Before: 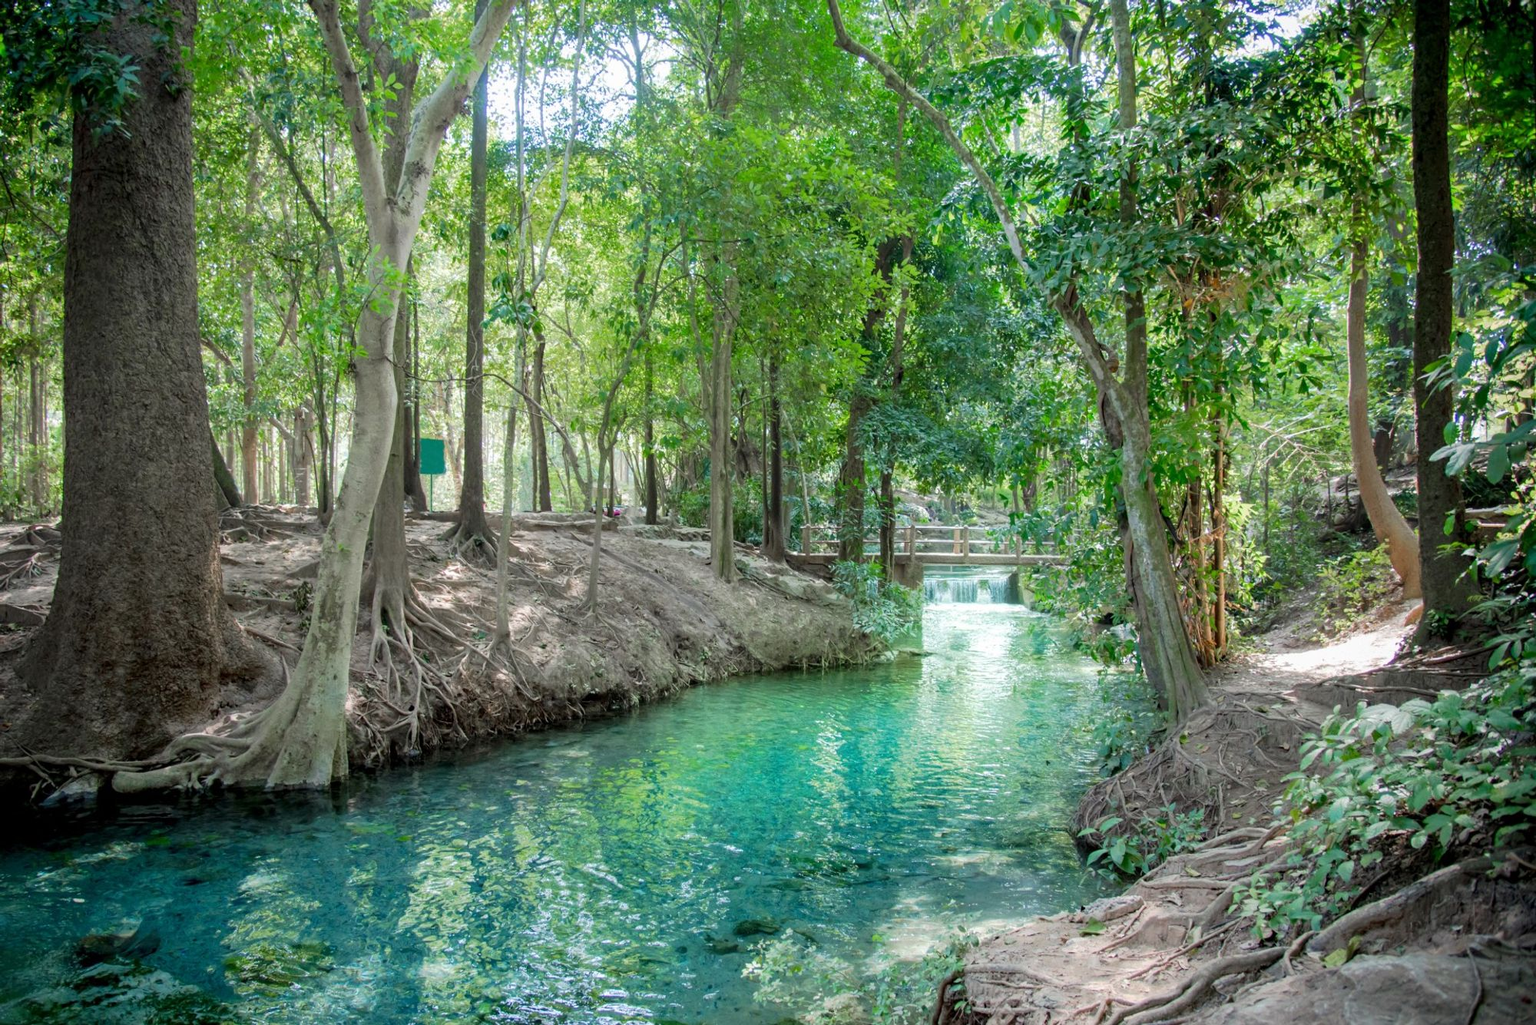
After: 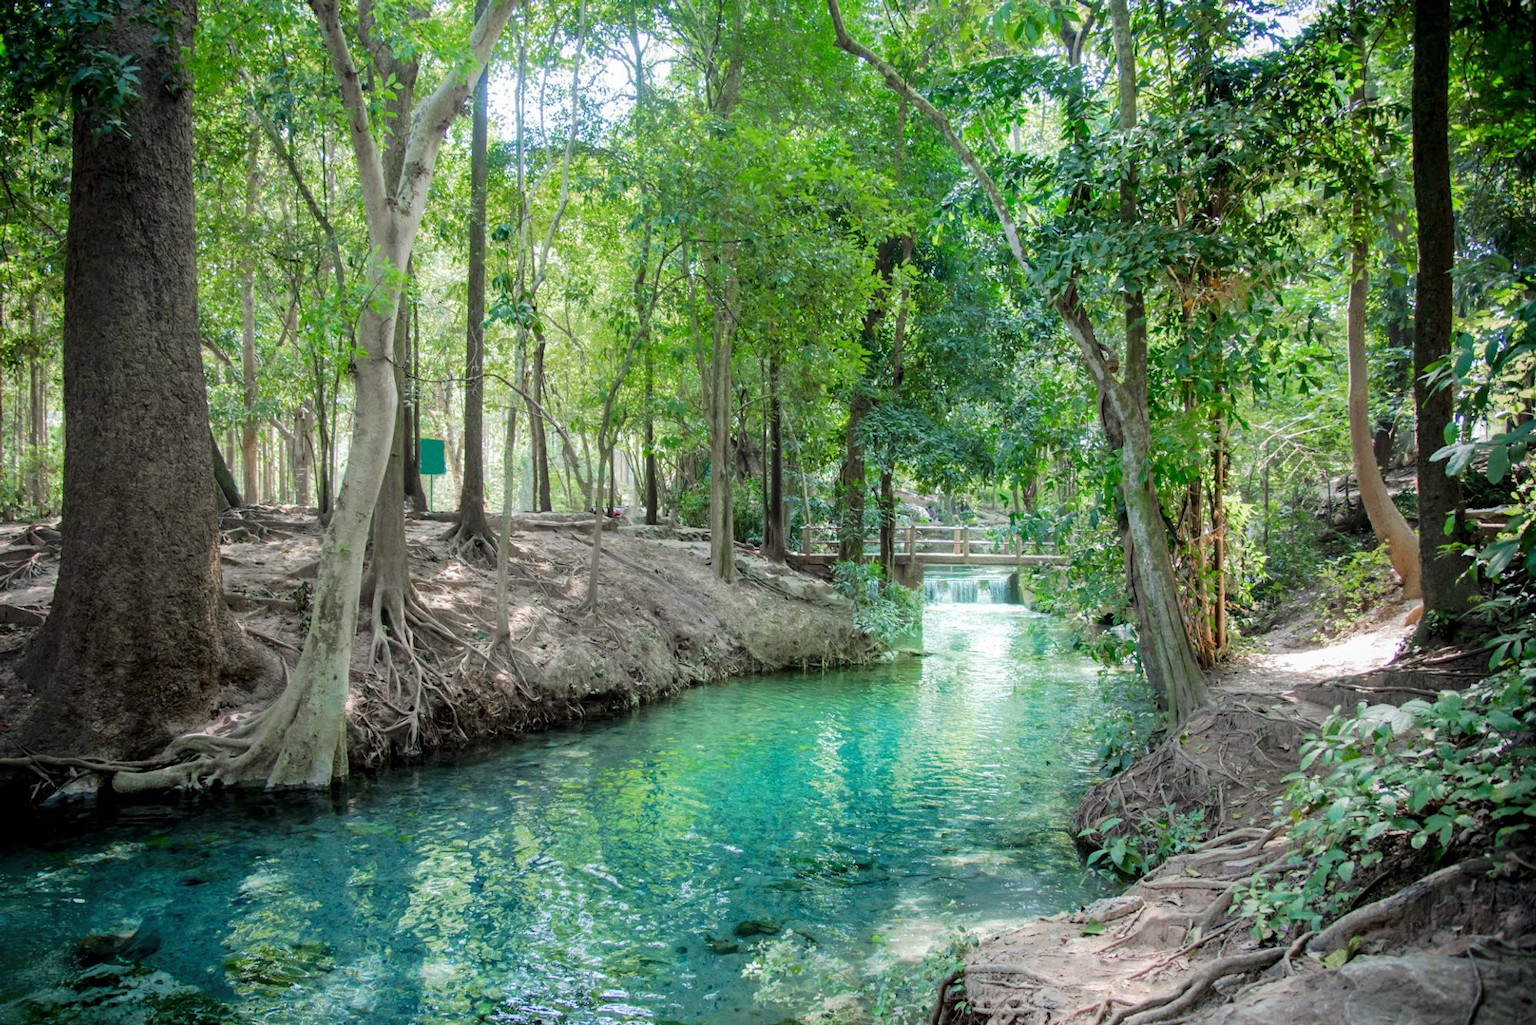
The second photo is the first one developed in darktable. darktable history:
tone curve: curves: ch0 [(0, 0) (0.08, 0.056) (0.4, 0.4) (0.6, 0.612) (0.92, 0.924) (1, 1)], color space Lab, linked channels, preserve colors none
